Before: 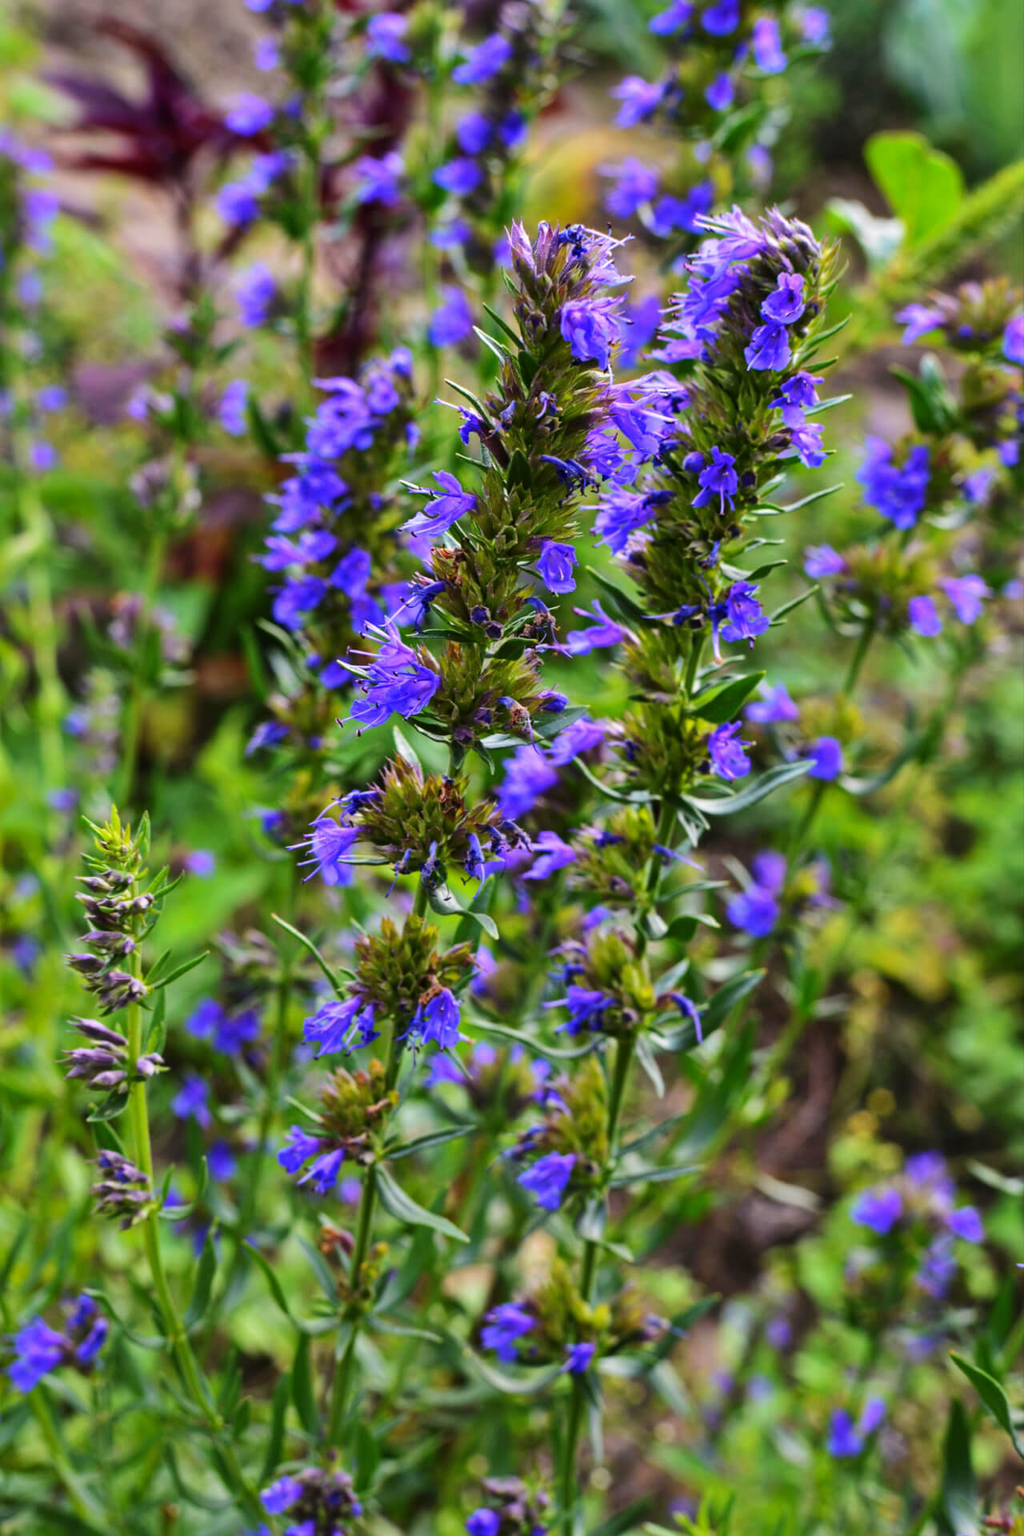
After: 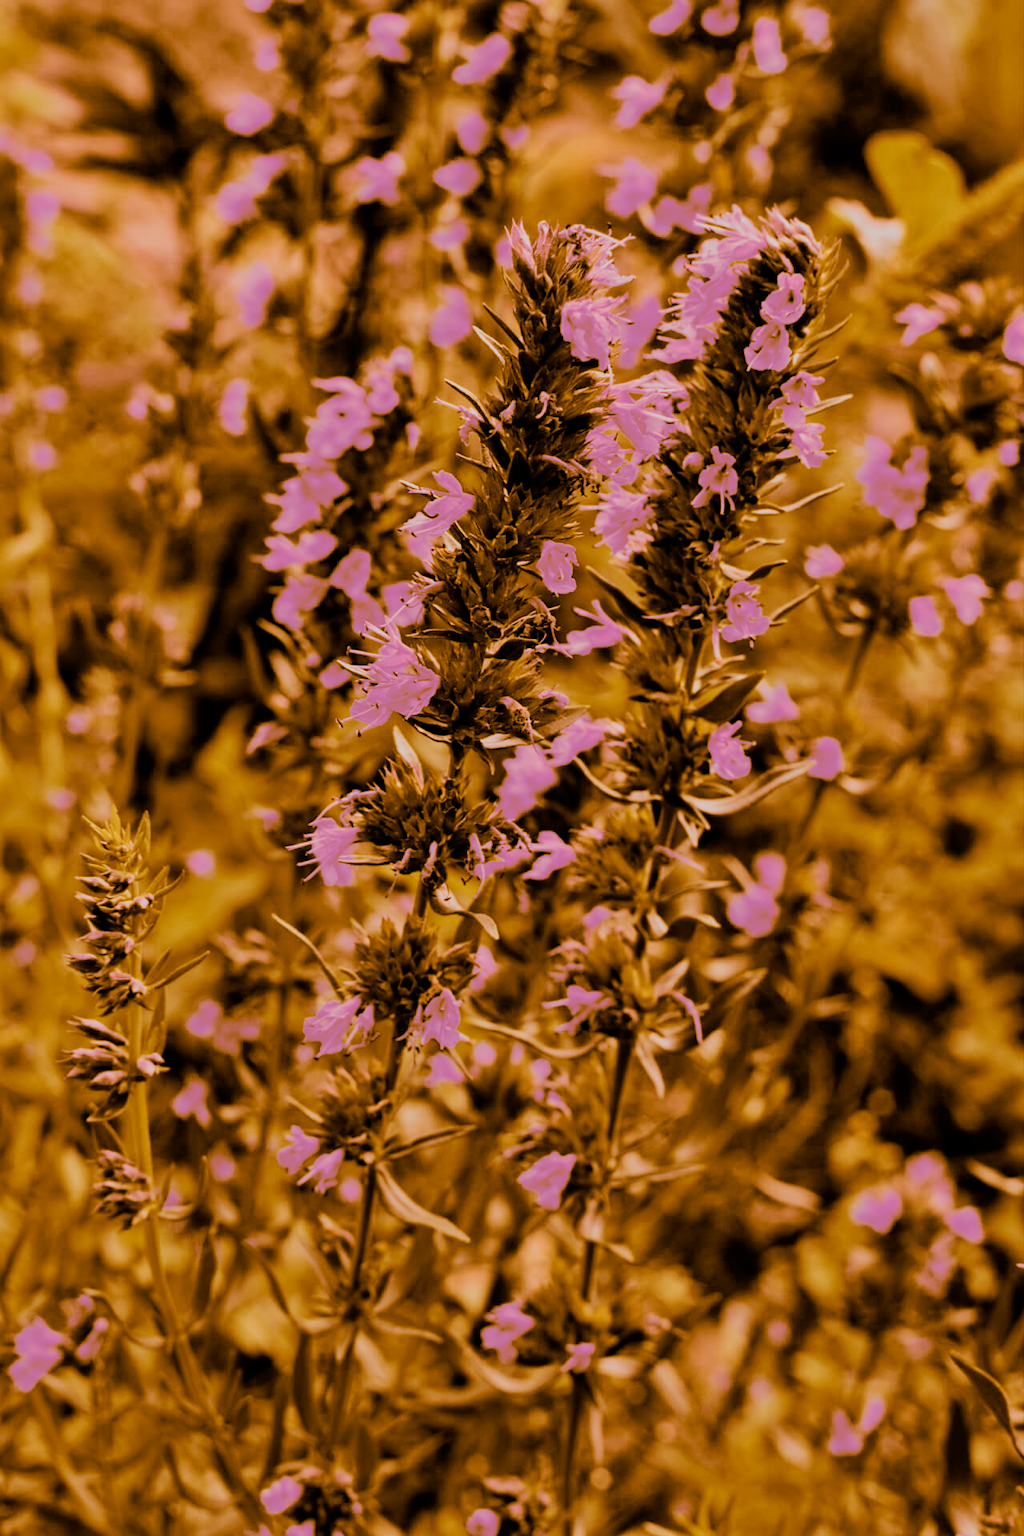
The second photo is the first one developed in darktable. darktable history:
filmic rgb: black relative exposure -4.14 EV, white relative exposure 5.1 EV, hardness 2.11, contrast 1.165
split-toning: shadows › hue 26°, shadows › saturation 0.92, highlights › hue 40°, highlights › saturation 0.92, balance -63, compress 0%
color balance: output saturation 110%
color balance rgb: shadows lift › chroma 1%, shadows lift › hue 113°, highlights gain › chroma 0.2%, highlights gain › hue 333°, perceptual saturation grading › global saturation 20%, perceptual saturation grading › highlights -50%, perceptual saturation grading › shadows 25%, contrast -10%
